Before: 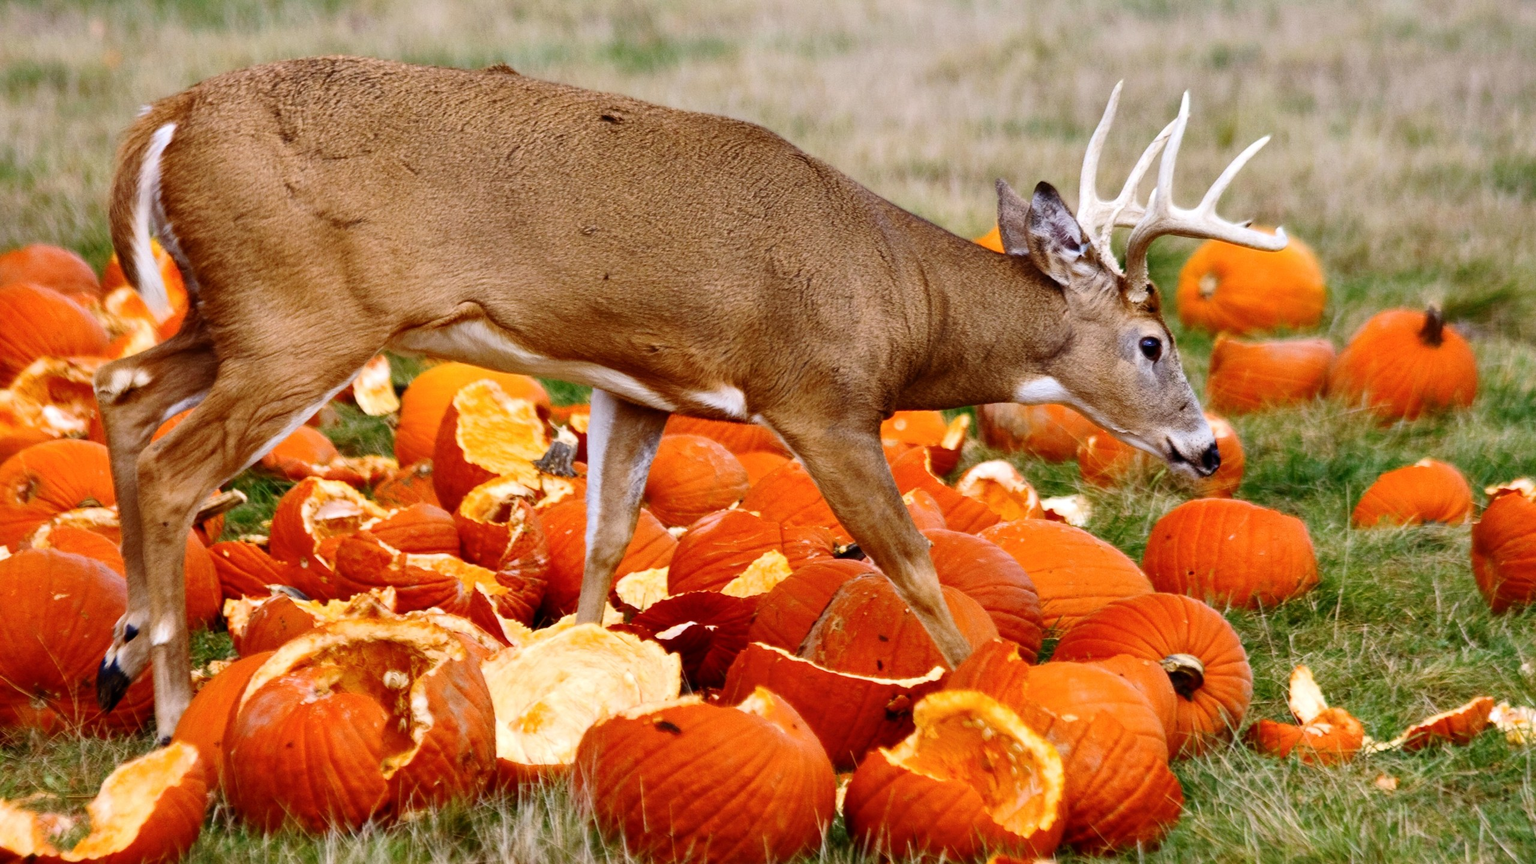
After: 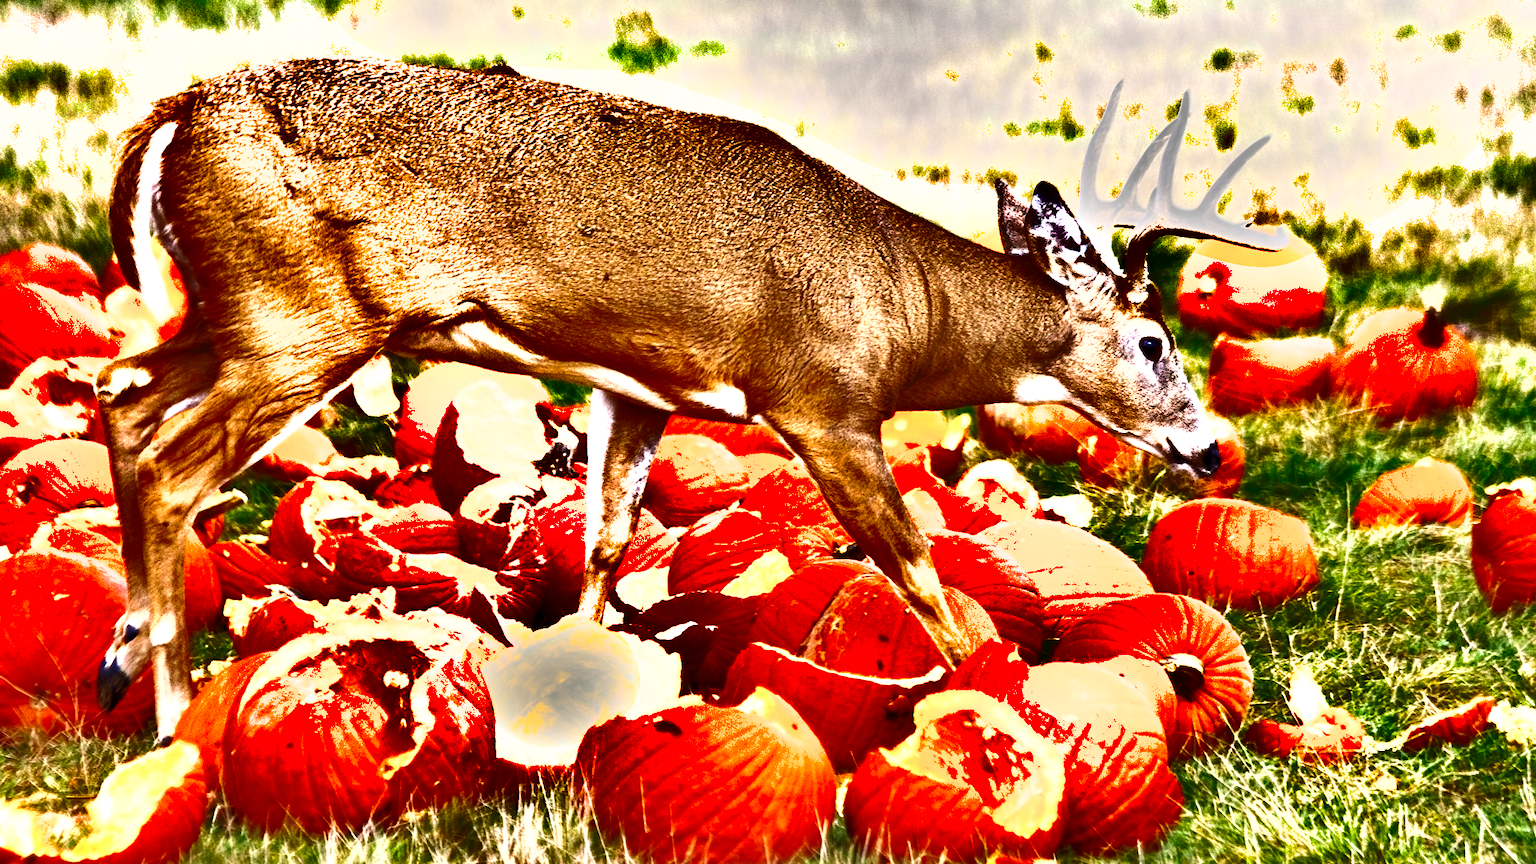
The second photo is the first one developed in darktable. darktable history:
shadows and highlights: shadows 24.44, highlights -79.07, soften with gaussian
exposure: black level correction 0, exposure 1.679 EV, compensate highlight preservation false
